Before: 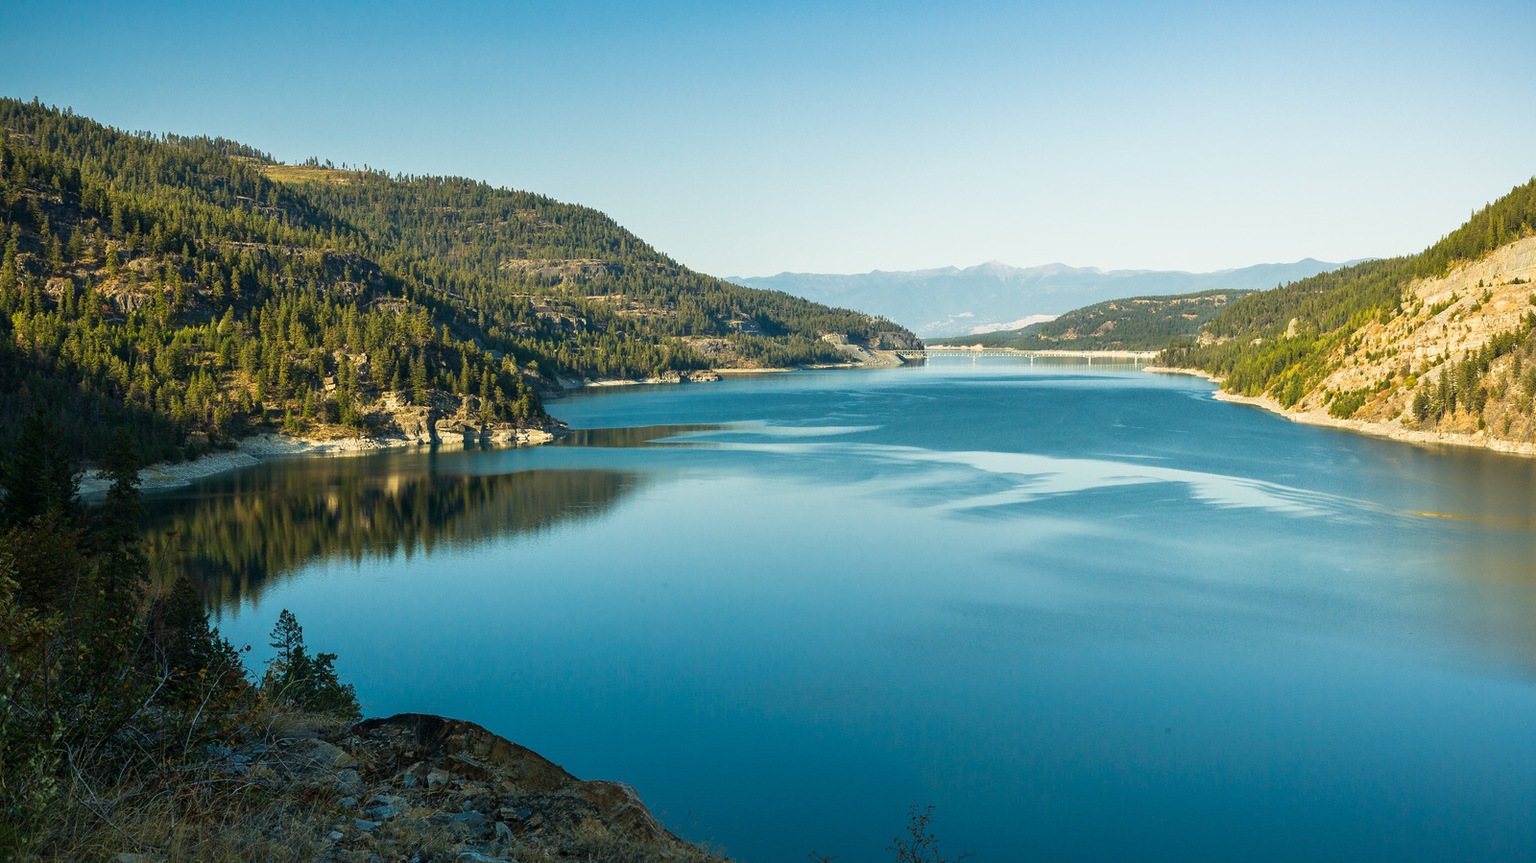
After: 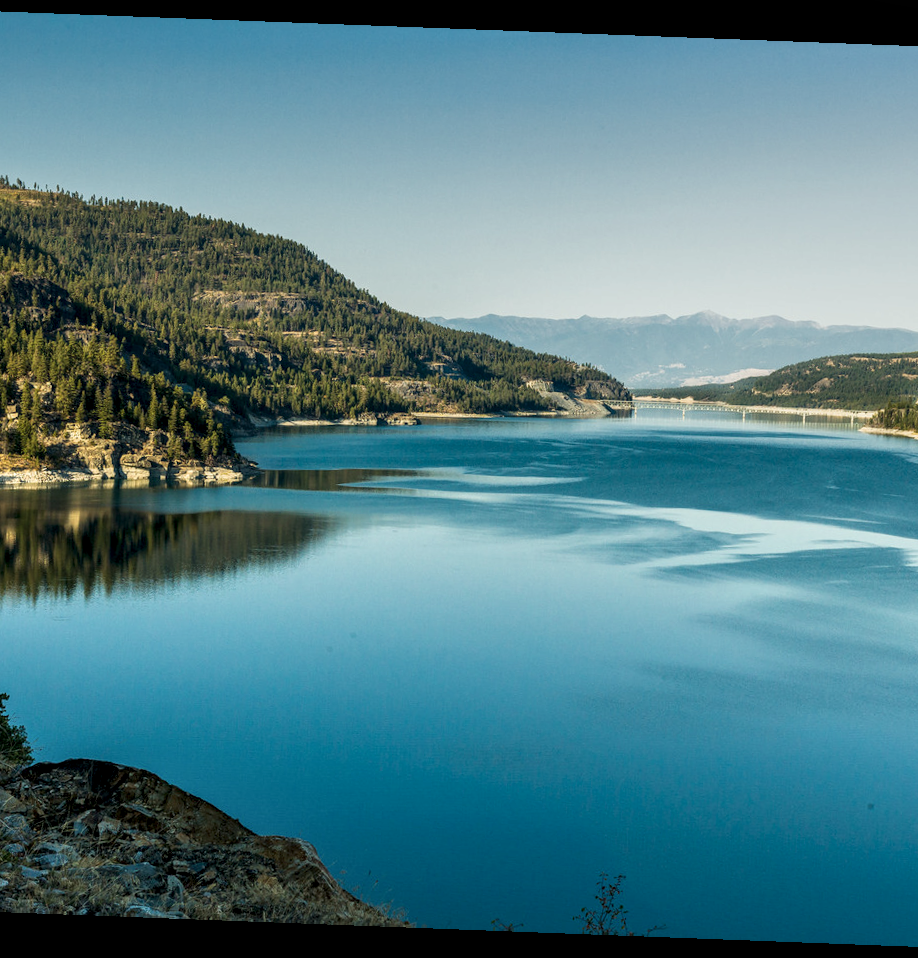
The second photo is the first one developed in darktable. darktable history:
crop: left 21.496%, right 22.254%
local contrast: detail 150%
graduated density: on, module defaults
rotate and perspective: rotation 2.17°, automatic cropping off
